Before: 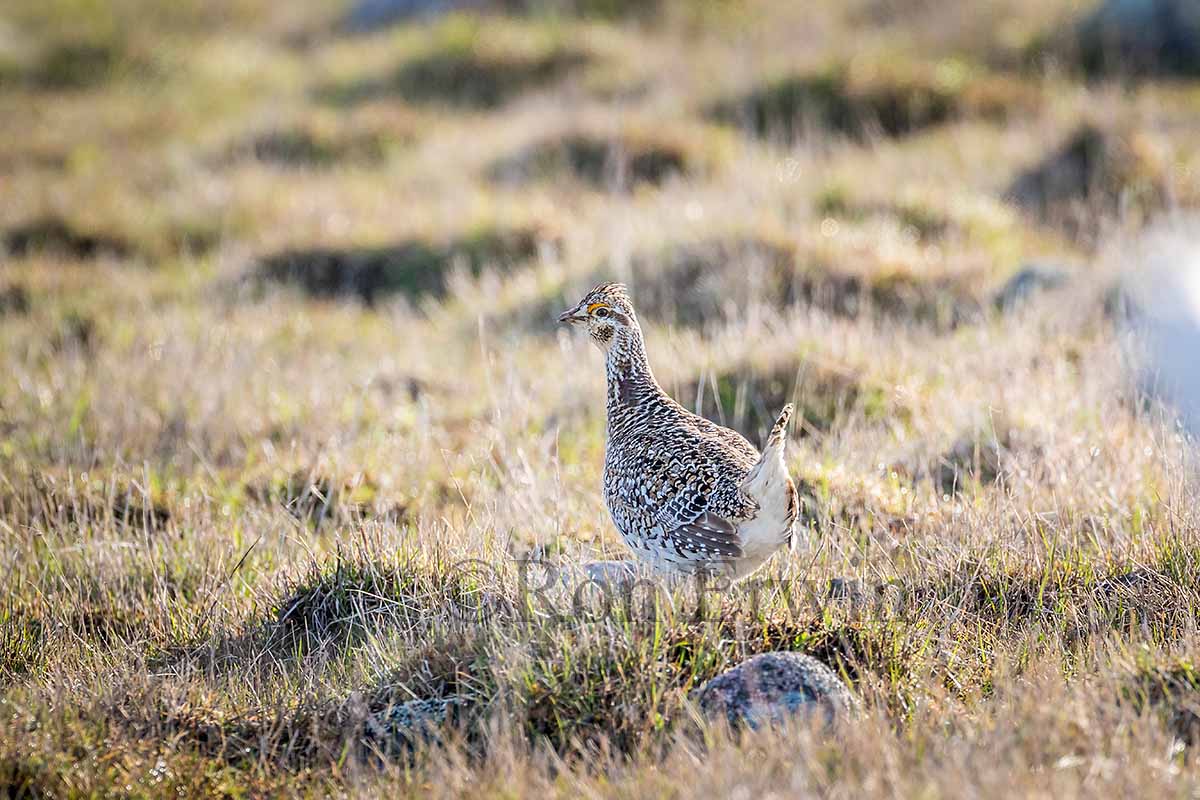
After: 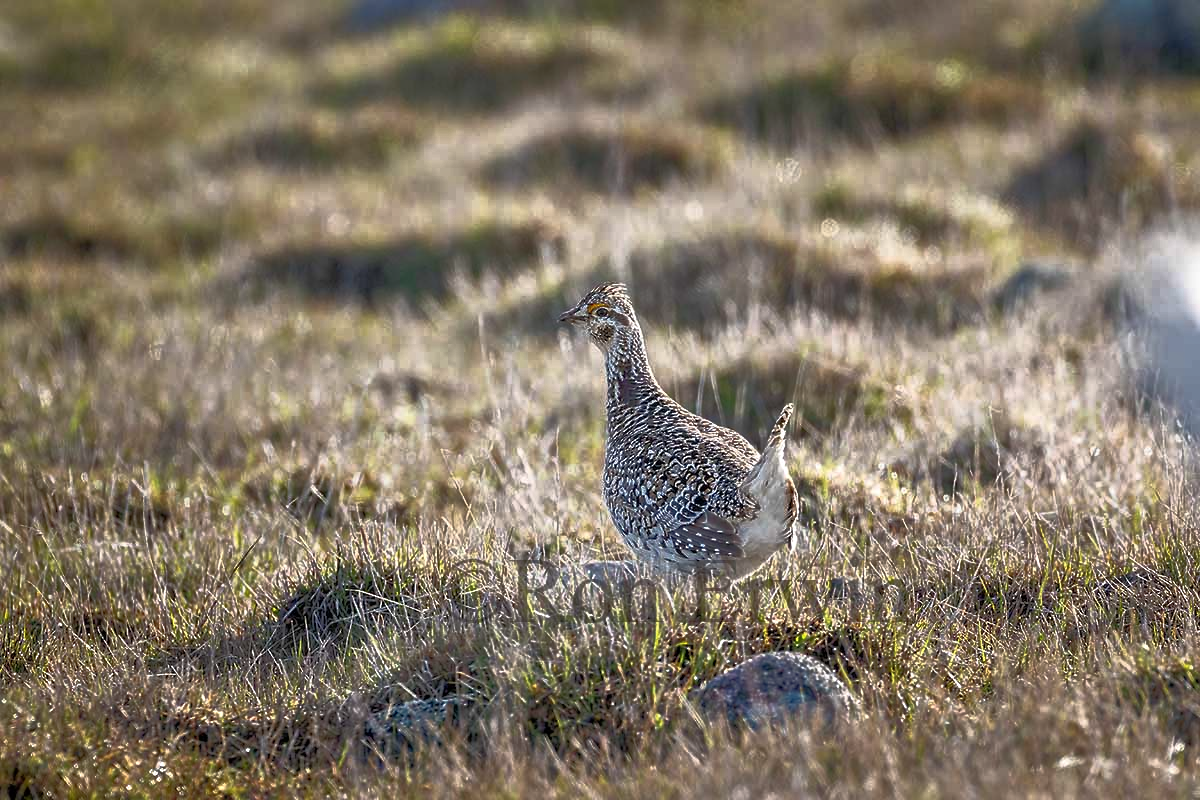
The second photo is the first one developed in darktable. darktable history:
base curve: curves: ch0 [(0, 0) (0.564, 0.291) (0.802, 0.731) (1, 1)]
tone equalizer: -7 EV 0.15 EV, -6 EV 0.6 EV, -5 EV 1.15 EV, -4 EV 1.33 EV, -3 EV 1.15 EV, -2 EV 0.6 EV, -1 EV 0.15 EV, mask exposure compensation -0.5 EV
